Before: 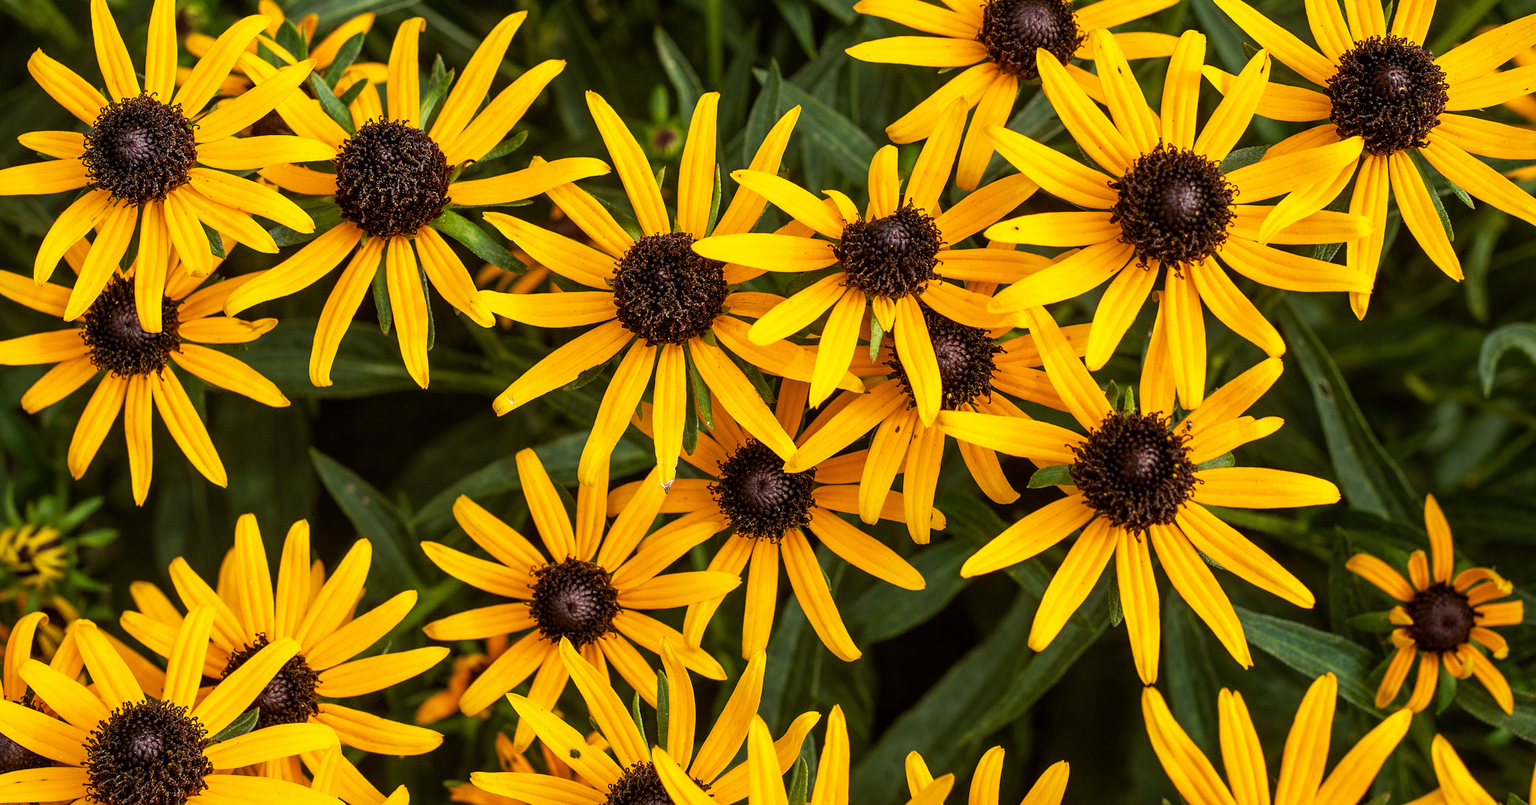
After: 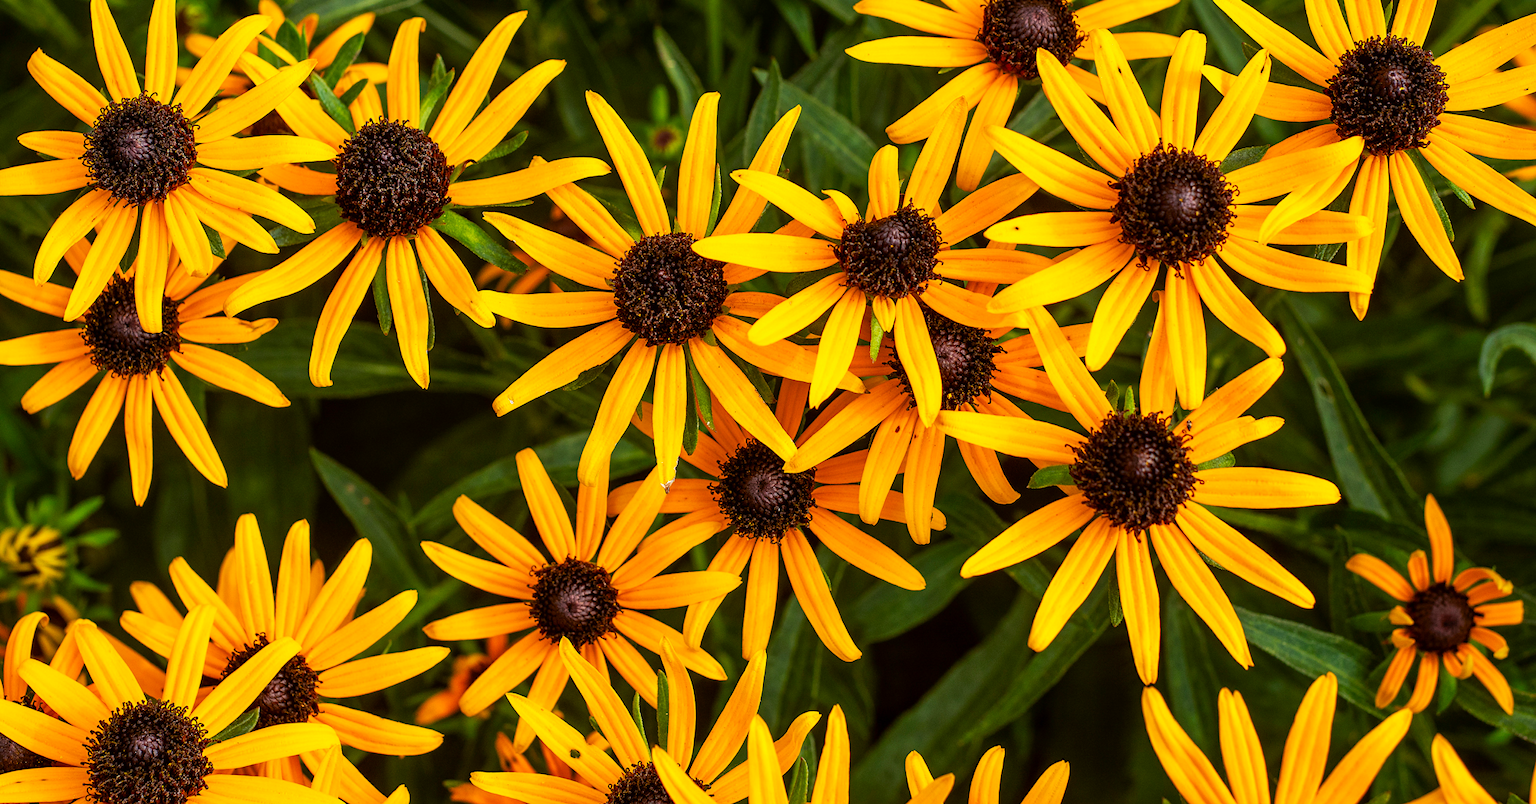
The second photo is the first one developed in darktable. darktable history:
color correction: highlights b* 0.025, saturation 1.36
